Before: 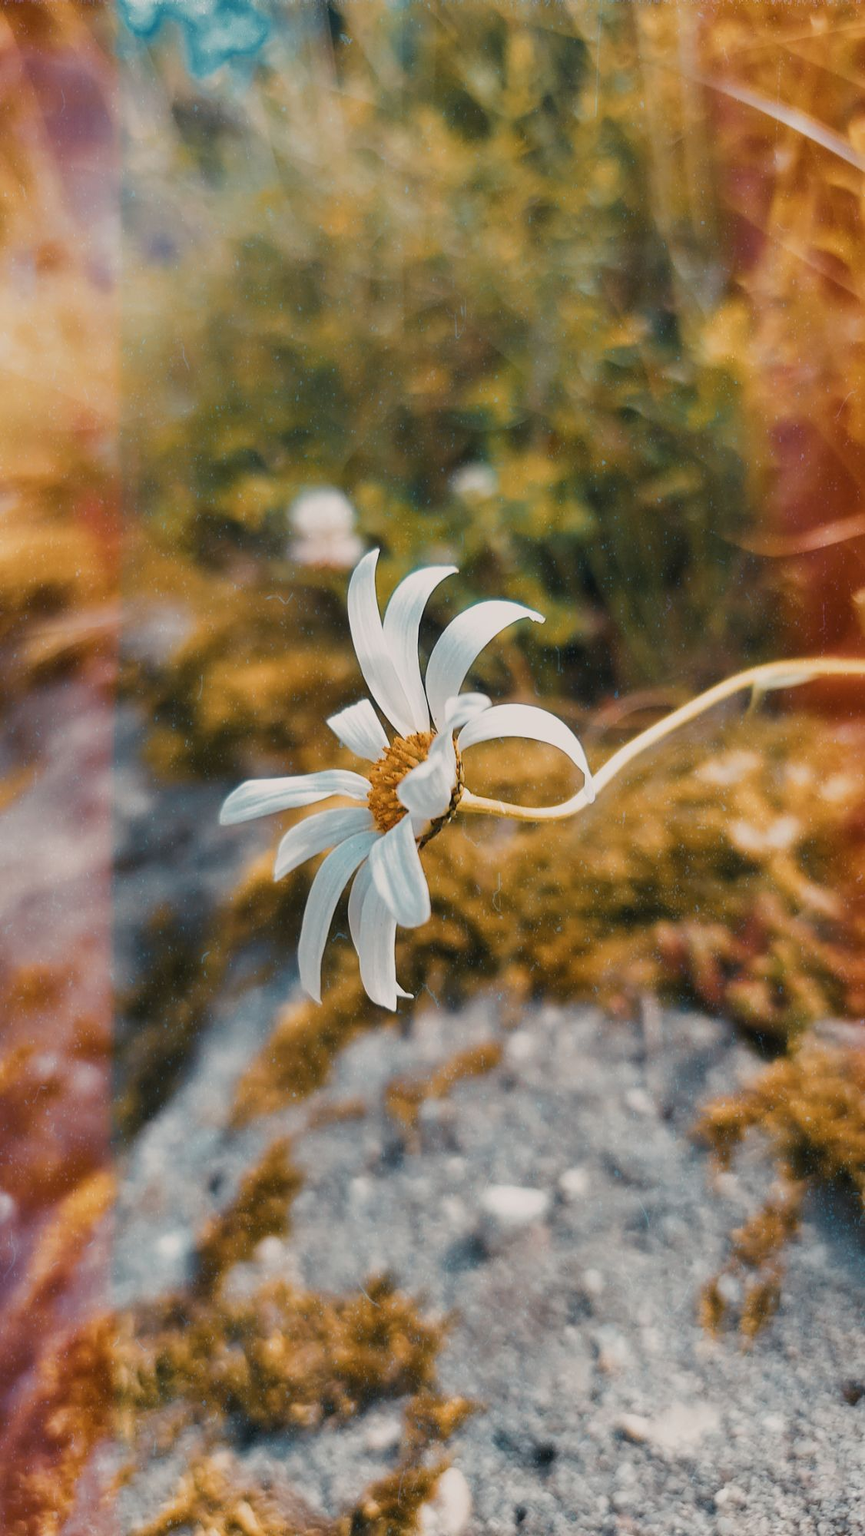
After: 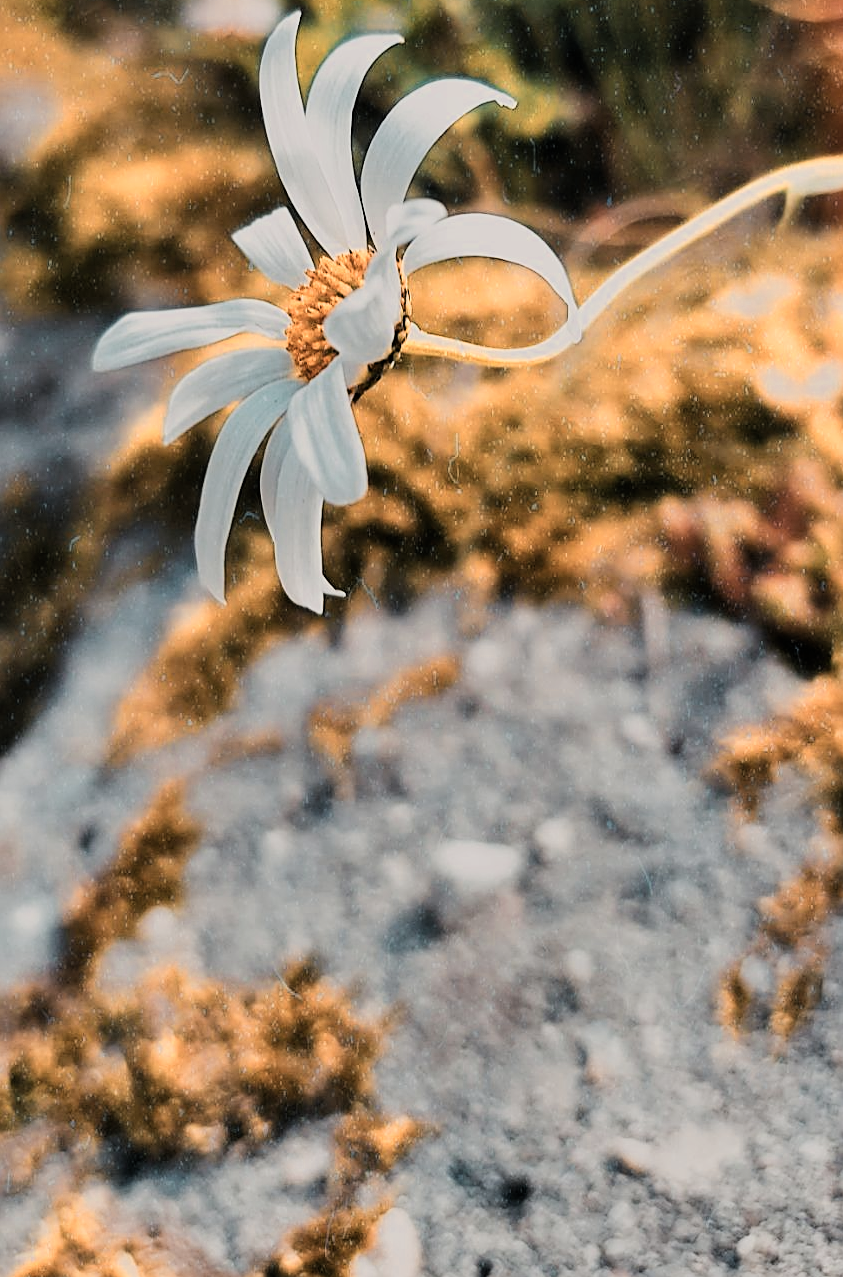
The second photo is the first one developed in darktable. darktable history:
tone equalizer: -8 EV -0.416 EV, -7 EV -0.396 EV, -6 EV -0.328 EV, -5 EV -0.198 EV, -3 EV 0.223 EV, -2 EV 0.308 EV, -1 EV 0.409 EV, +0 EV 0.392 EV, edges refinement/feathering 500, mask exposure compensation -1.57 EV, preserve details no
sharpen: on, module defaults
crop and rotate: left 17.198%, top 35.16%, right 7.867%, bottom 0.98%
shadows and highlights: white point adjustment 0.051, soften with gaussian
filmic rgb: black relative exposure -7.65 EV, white relative exposure 4.56 EV, hardness 3.61, contrast 1.06
color zones: curves: ch0 [(0.018, 0.548) (0.224, 0.64) (0.425, 0.447) (0.675, 0.575) (0.732, 0.579)]; ch1 [(0.066, 0.487) (0.25, 0.5) (0.404, 0.43) (0.75, 0.421) (0.956, 0.421)]; ch2 [(0.044, 0.561) (0.215, 0.465) (0.399, 0.544) (0.465, 0.548) (0.614, 0.447) (0.724, 0.43) (0.882, 0.623) (0.956, 0.632)]
